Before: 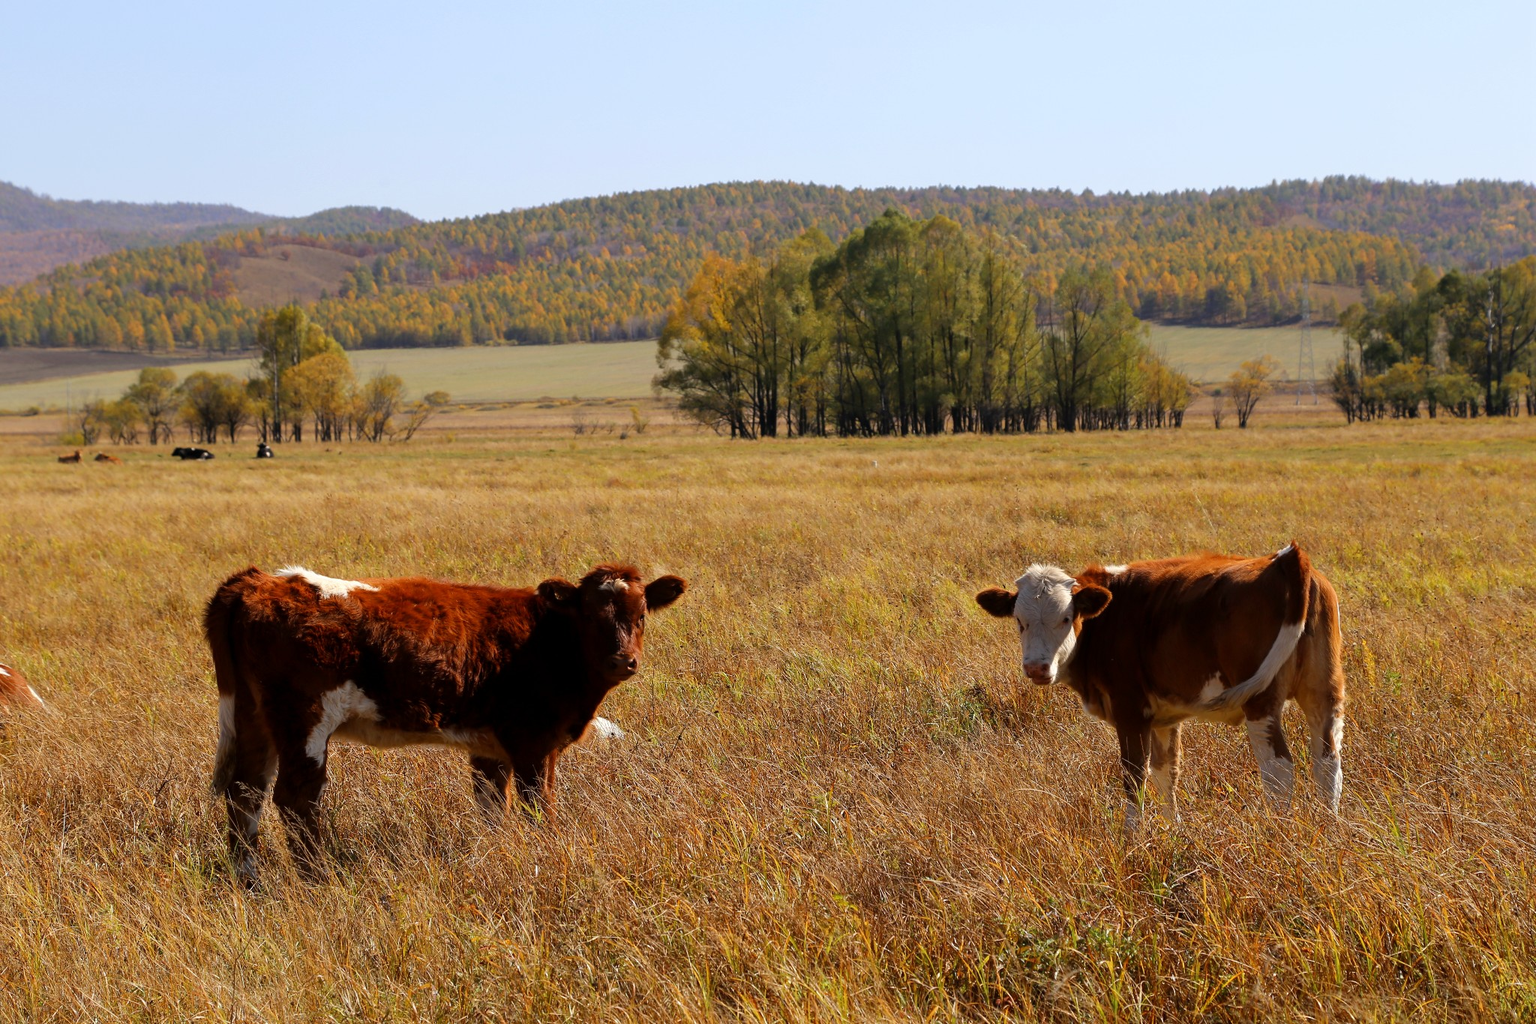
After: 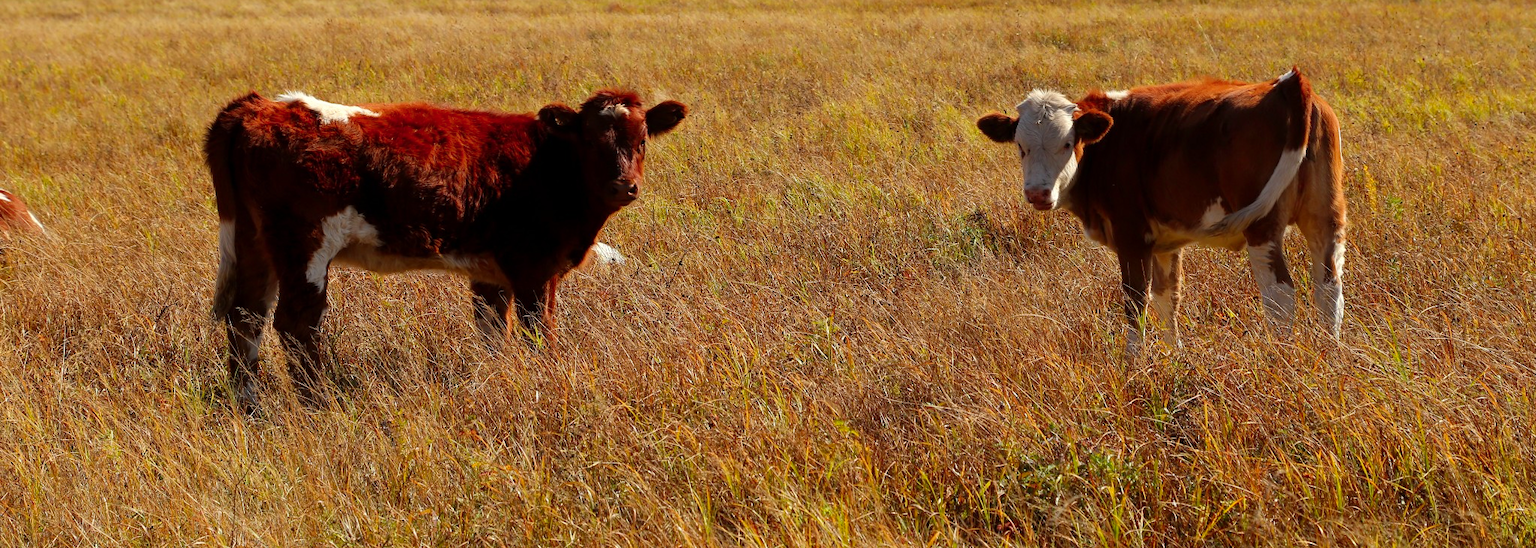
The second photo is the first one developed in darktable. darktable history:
color correction: highlights b* -0.056, saturation 0.99
crop and rotate: top 46.441%, right 0.056%
tone equalizer: on, module defaults
color calibration: output R [0.946, 0.065, -0.013, 0], output G [-0.246, 1.264, -0.017, 0], output B [0.046, -0.098, 1.05, 0], illuminant same as pipeline (D50), adaptation XYZ, x 0.346, y 0.358, temperature 5014.98 K
